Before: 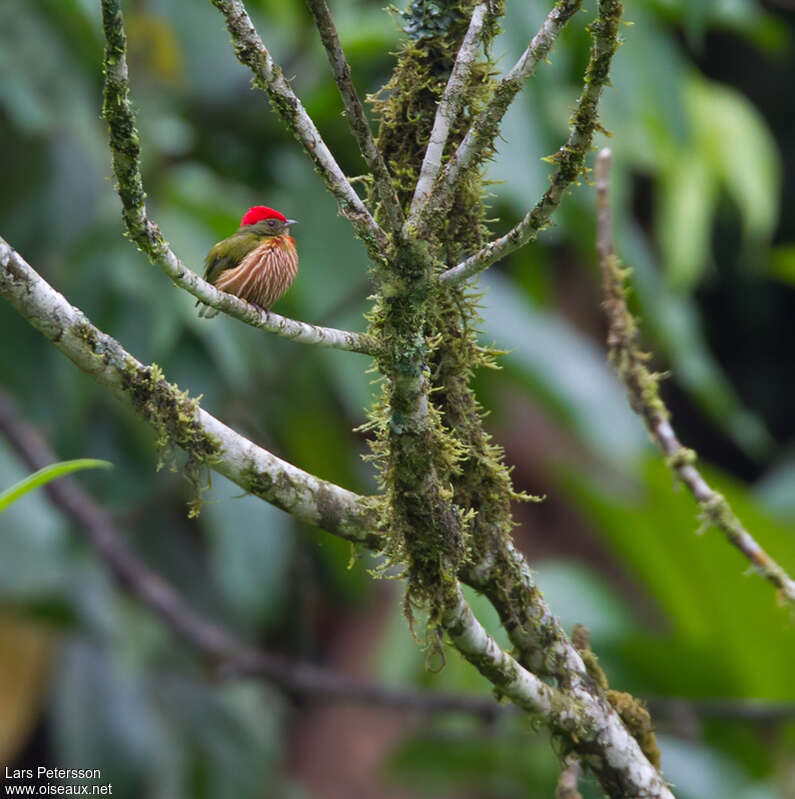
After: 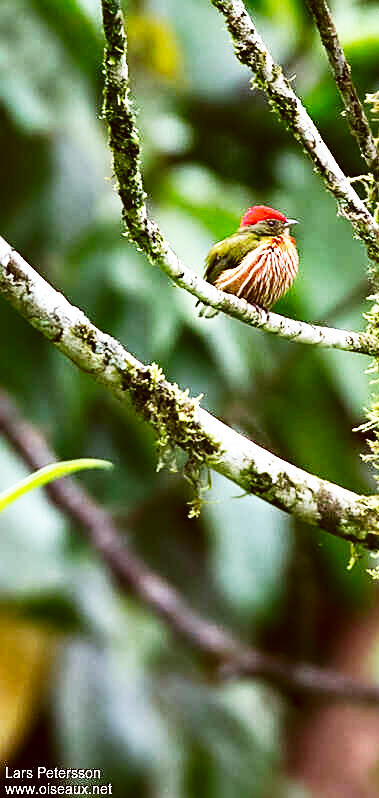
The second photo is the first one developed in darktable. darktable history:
crop and rotate: left 0.018%, top 0%, right 52.255%
tone equalizer: -8 EV -0.768 EV, -7 EV -0.685 EV, -6 EV -0.563 EV, -5 EV -0.377 EV, -3 EV 0.378 EV, -2 EV 0.6 EV, -1 EV 0.684 EV, +0 EV 0.762 EV, edges refinement/feathering 500, mask exposure compensation -1.57 EV, preserve details no
contrast brightness saturation: contrast 0.025, brightness -0.037
color correction: highlights a* -0.367, highlights b* 0.178, shadows a* 4.72, shadows b* 20.3
sharpen: on, module defaults
base curve: curves: ch0 [(0, 0) (0.007, 0.004) (0.027, 0.03) (0.046, 0.07) (0.207, 0.54) (0.442, 0.872) (0.673, 0.972) (1, 1)], preserve colors none
